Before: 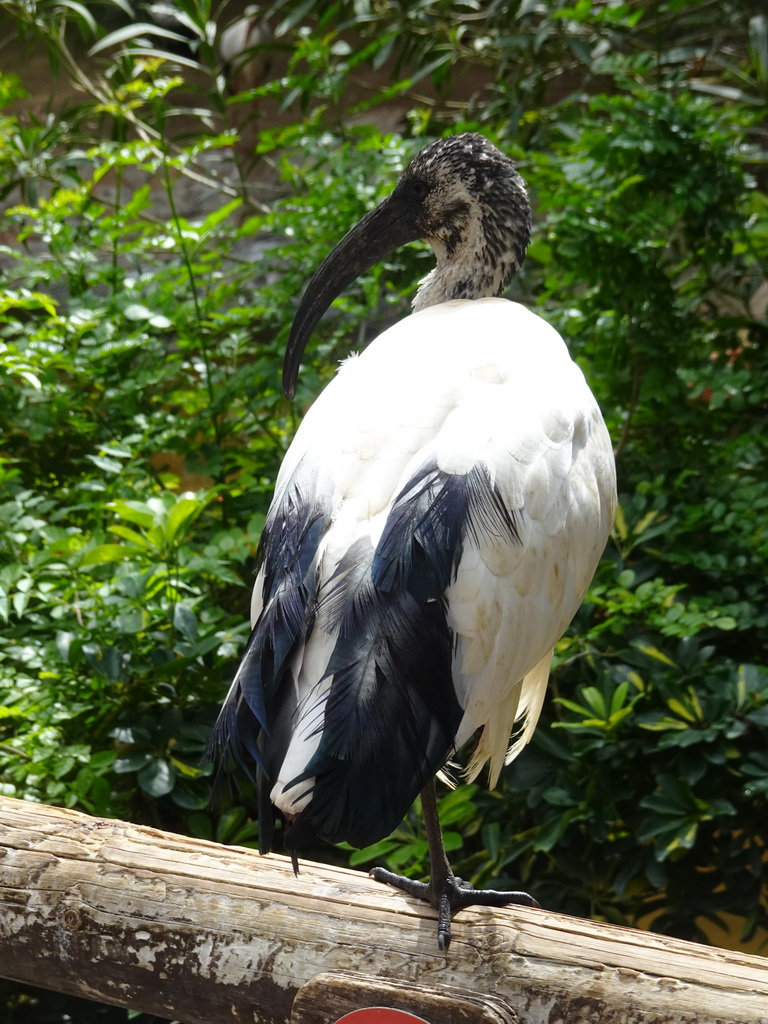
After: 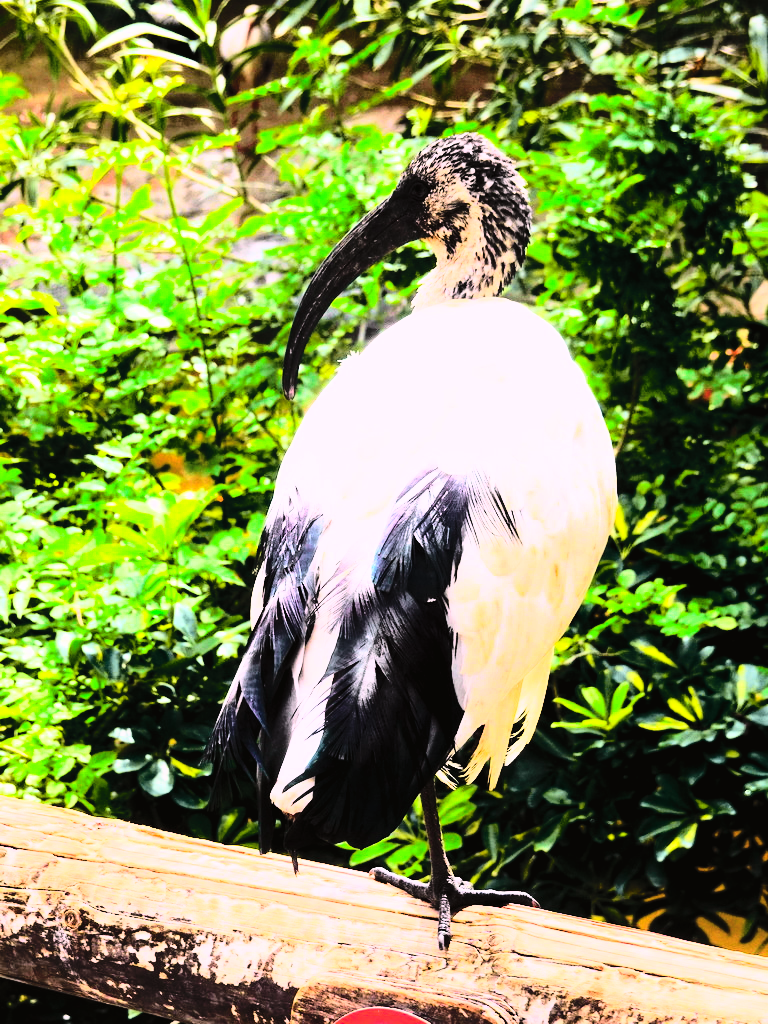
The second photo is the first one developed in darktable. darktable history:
color calibration: illuminant as shot in camera, x 0.366, y 0.378, temperature 4425.7 K, saturation algorithm version 1 (2020)
exposure: exposure 0.2 EV, compensate highlight preservation false
white balance: red 1.127, blue 0.943
rgb curve: curves: ch0 [(0, 0) (0.21, 0.15) (0.24, 0.21) (0.5, 0.75) (0.75, 0.96) (0.89, 0.99) (1, 1)]; ch1 [(0, 0.02) (0.21, 0.13) (0.25, 0.2) (0.5, 0.67) (0.75, 0.9) (0.89, 0.97) (1, 1)]; ch2 [(0, 0.02) (0.21, 0.13) (0.25, 0.2) (0.5, 0.67) (0.75, 0.9) (0.89, 0.97) (1, 1)], compensate middle gray true
tone curve: curves: ch0 [(0, 0.005) (0.103, 0.097) (0.18, 0.22) (0.4, 0.485) (0.5, 0.612) (0.668, 0.787) (0.823, 0.894) (1, 0.971)]; ch1 [(0, 0) (0.172, 0.123) (0.324, 0.253) (0.396, 0.388) (0.478, 0.461) (0.499, 0.498) (0.522, 0.528) (0.609, 0.686) (0.704, 0.818) (1, 1)]; ch2 [(0, 0) (0.411, 0.424) (0.496, 0.501) (0.515, 0.514) (0.555, 0.585) (0.641, 0.69) (1, 1)], color space Lab, independent channels, preserve colors none
global tonemap: drago (0.7, 100)
shadows and highlights: shadows -20, white point adjustment -2, highlights -35
color balance rgb: global offset › luminance -0.51%, perceptual saturation grading › global saturation 27.53%, perceptual saturation grading › highlights -25%, perceptual saturation grading › shadows 25%, perceptual brilliance grading › highlights 6.62%, perceptual brilliance grading › mid-tones 17.07%, perceptual brilliance grading › shadows -5.23%
